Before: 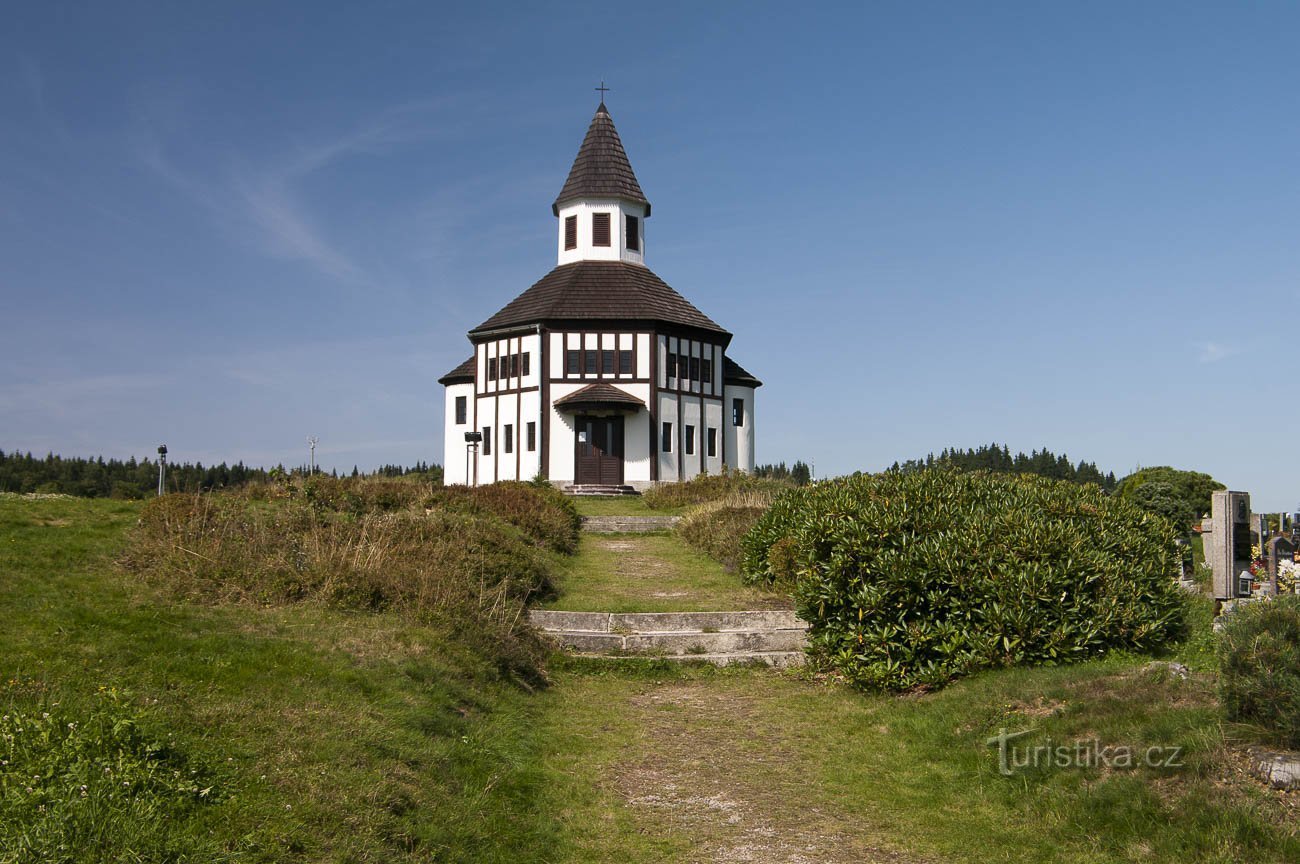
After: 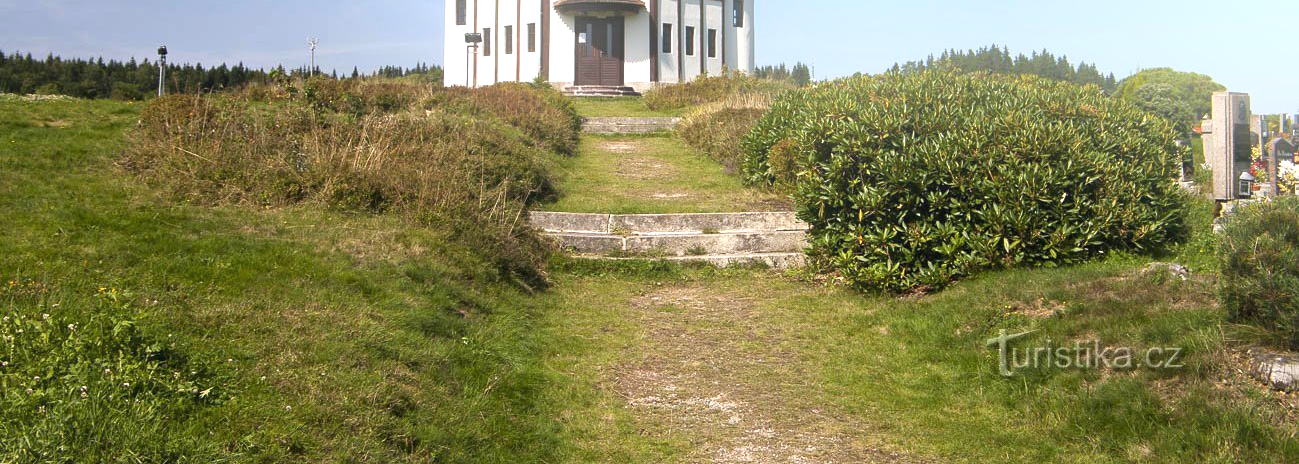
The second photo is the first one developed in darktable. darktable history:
exposure: black level correction 0, exposure 0.7 EV, compensate exposure bias true, compensate highlight preservation false
bloom: size 16%, threshold 98%, strength 20%
white balance: emerald 1
crop and rotate: top 46.237%
